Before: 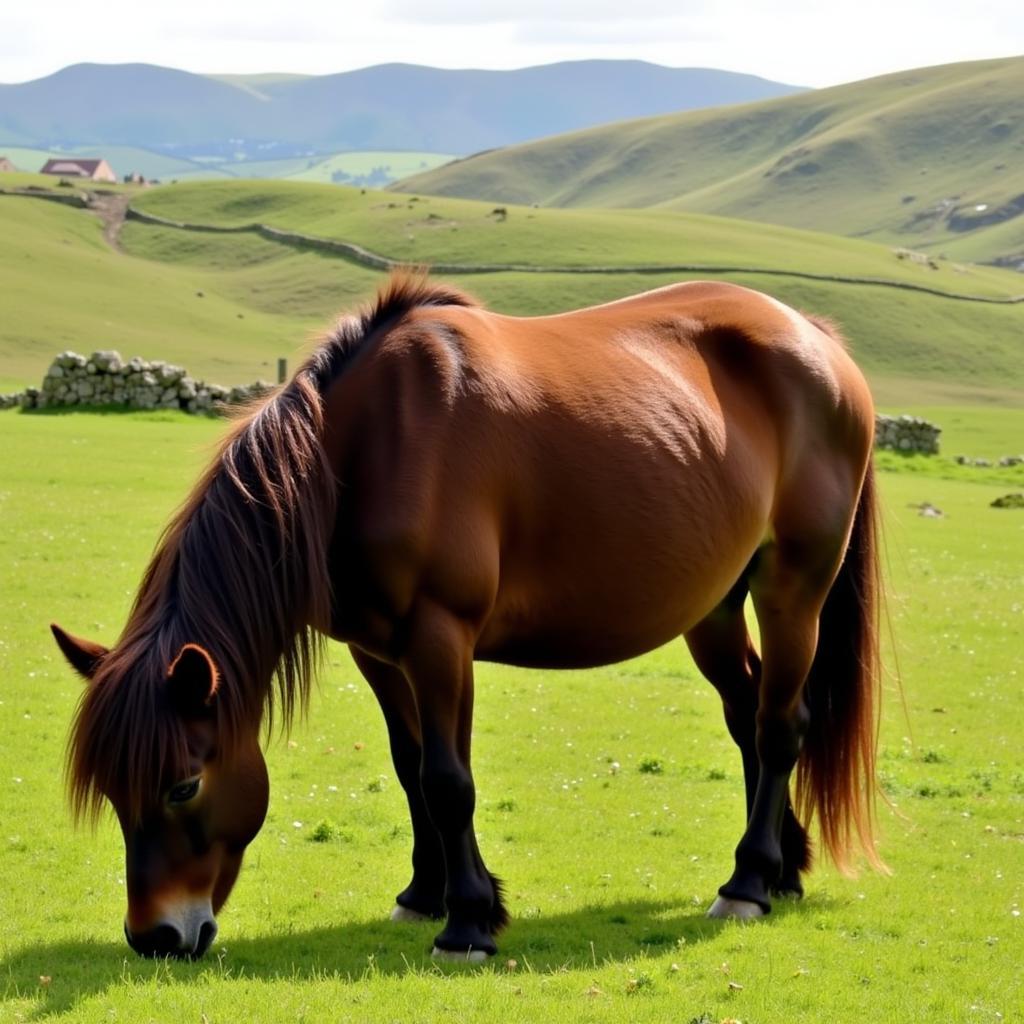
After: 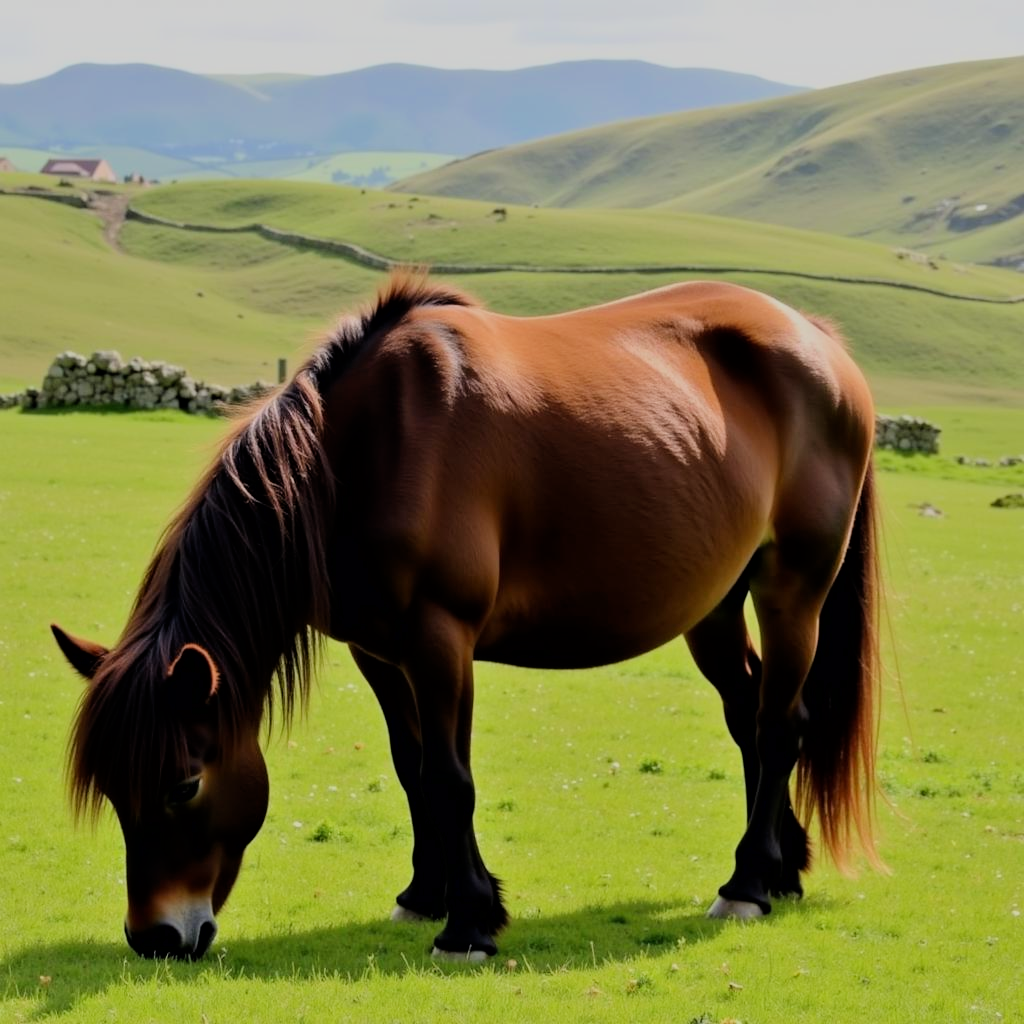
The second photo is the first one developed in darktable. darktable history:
filmic rgb: black relative exposure -7.14 EV, white relative exposure 5.38 EV, hardness 3.02, color science v6 (2022)
